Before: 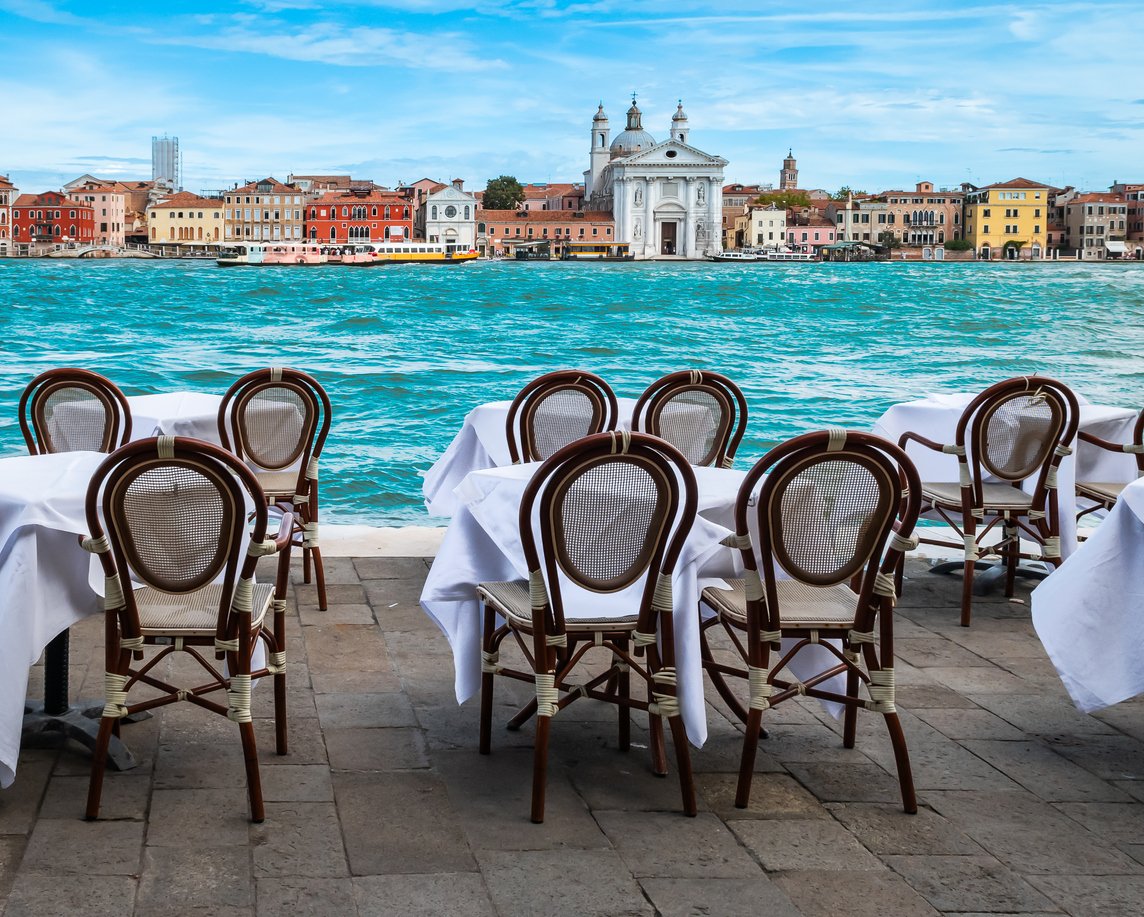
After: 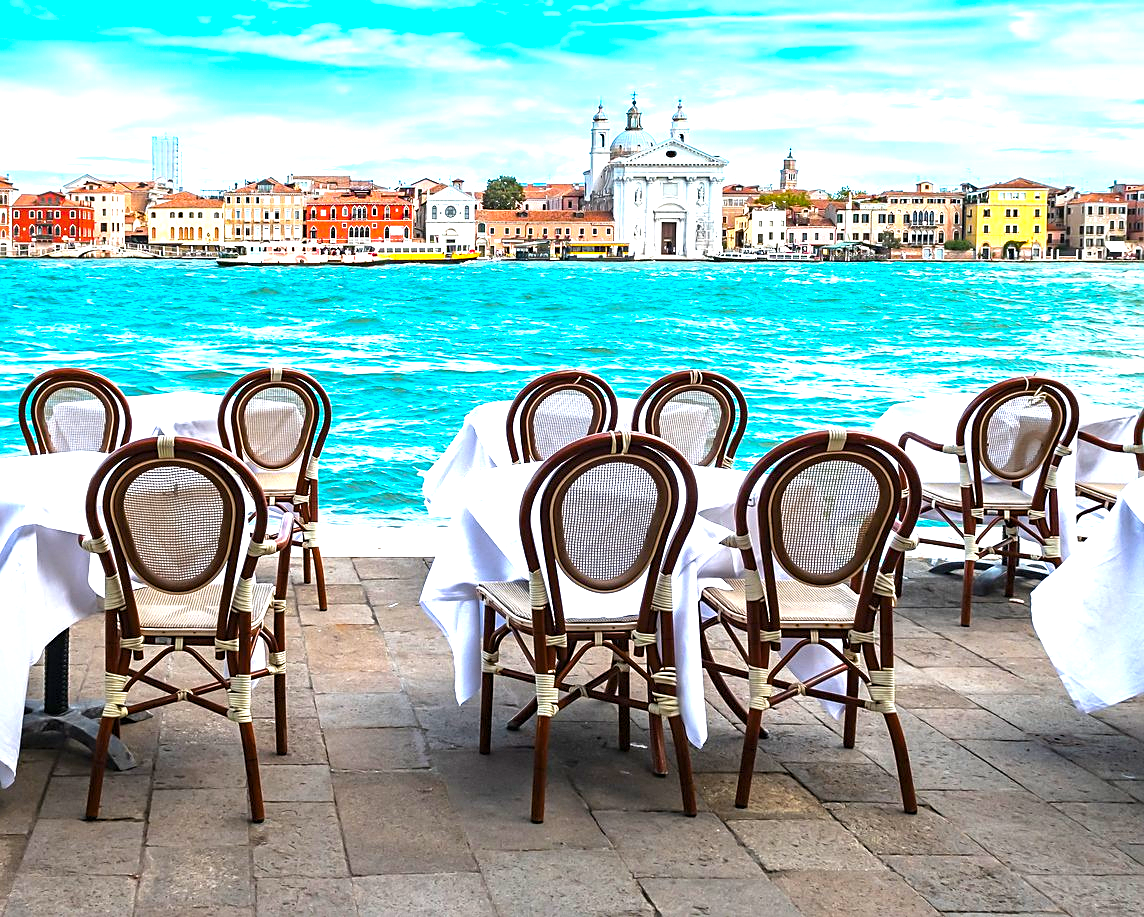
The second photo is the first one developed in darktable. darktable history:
sharpen: on, module defaults
exposure: black level correction 0, exposure 1.3 EV, compensate exposure bias true, compensate highlight preservation false
color balance rgb: perceptual saturation grading › global saturation 30%
